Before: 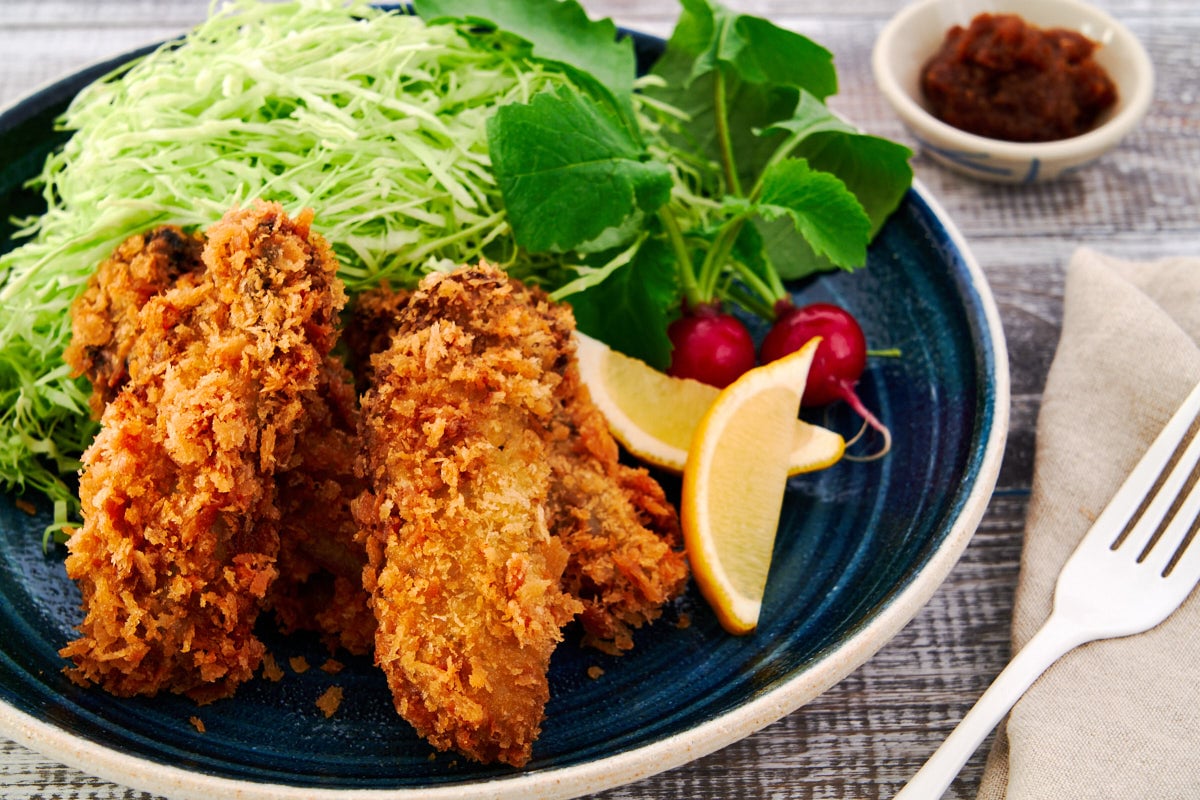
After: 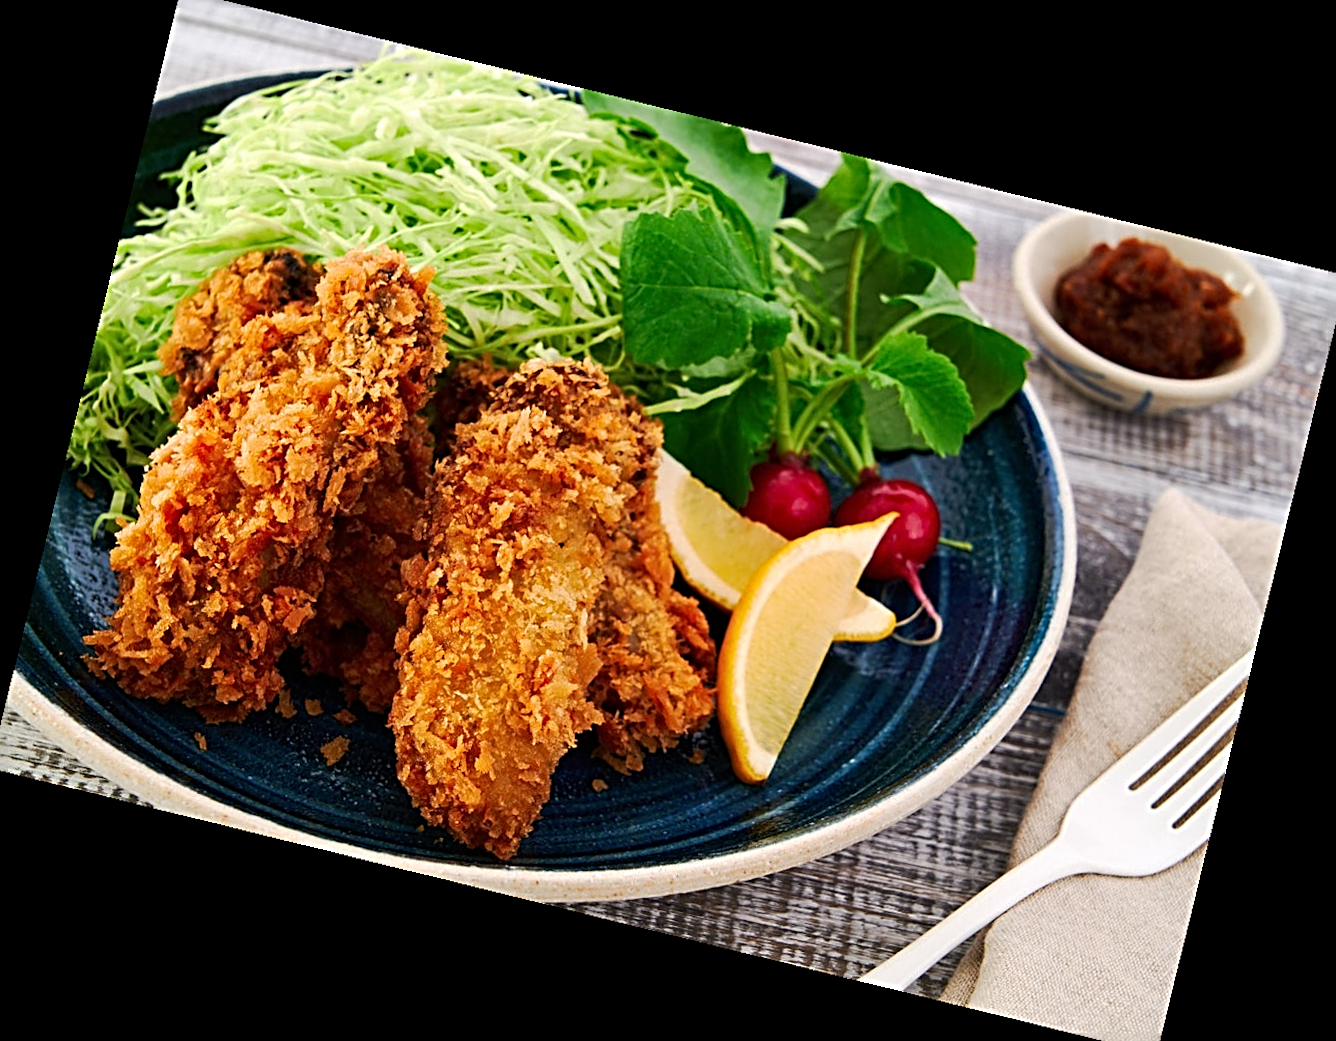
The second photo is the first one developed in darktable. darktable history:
crop and rotate: angle -0.5°
rotate and perspective: rotation 13.27°, automatic cropping off
sharpen: radius 3.025, amount 0.757
